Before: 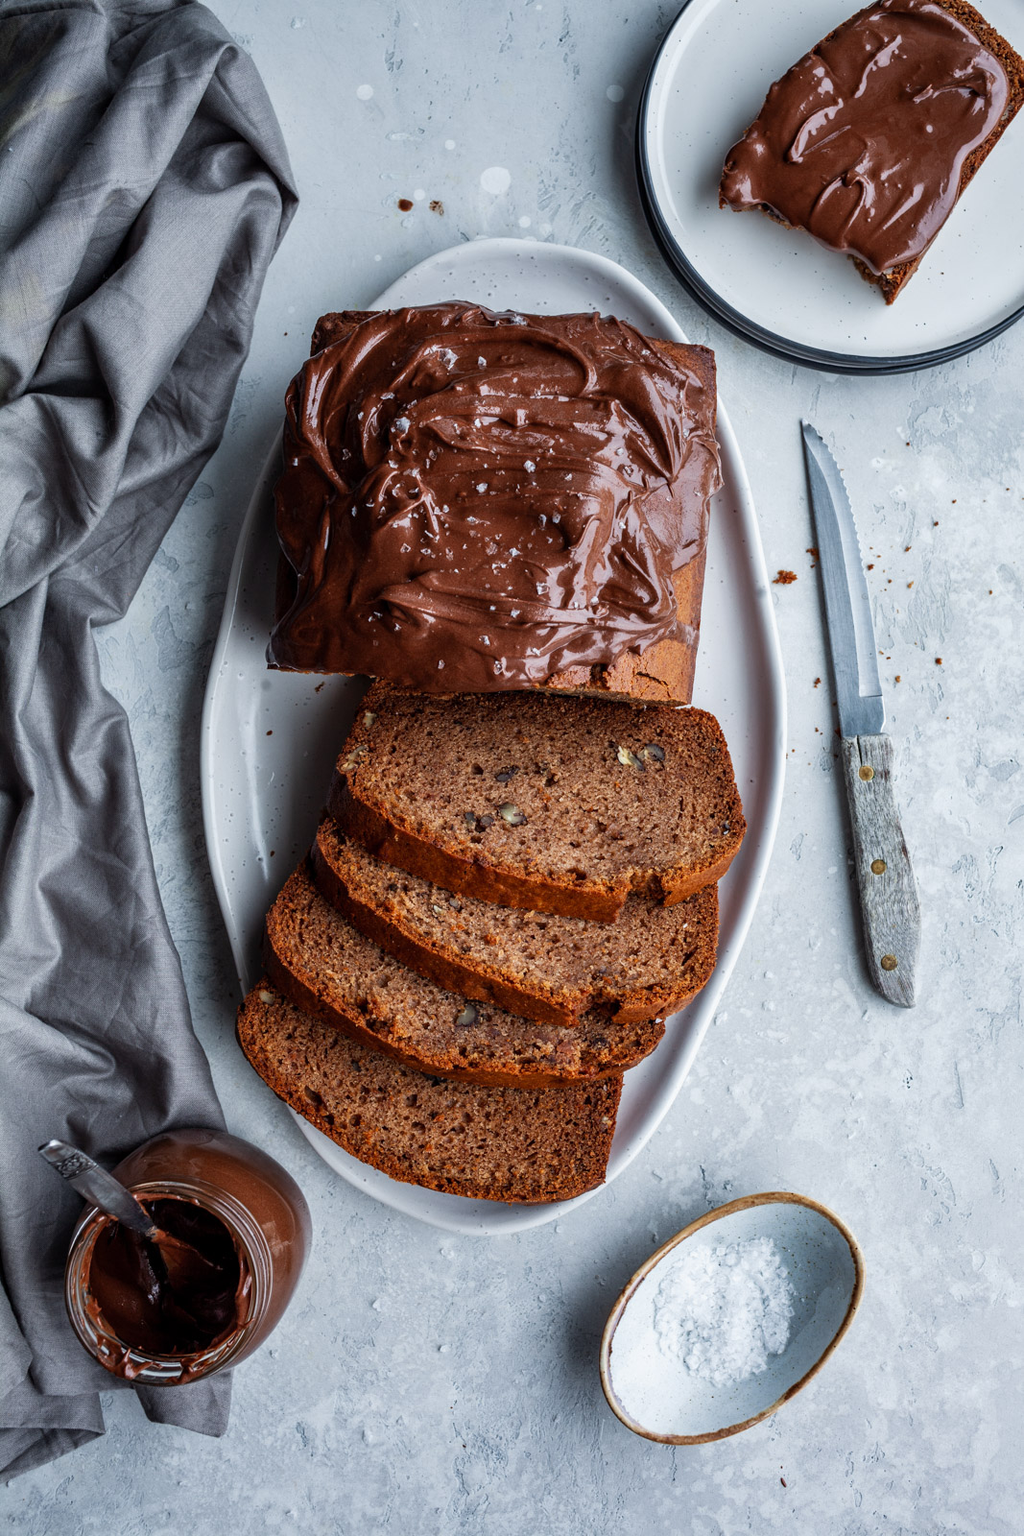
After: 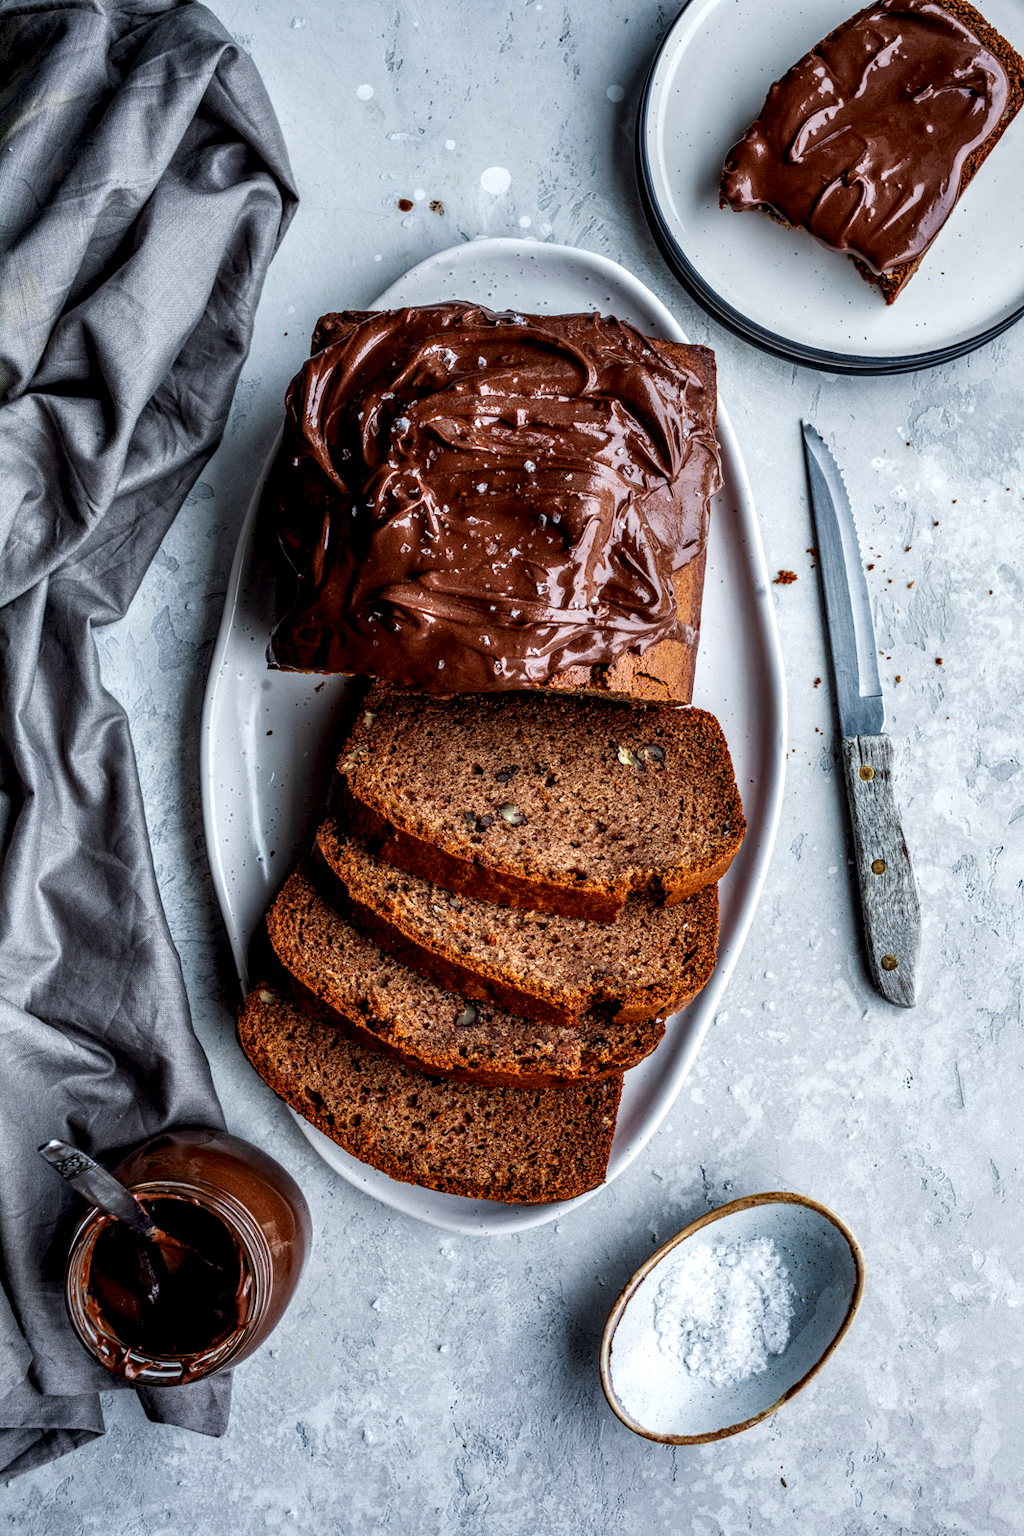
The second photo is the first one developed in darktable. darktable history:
color balance rgb: perceptual saturation grading › global saturation 10%, global vibrance 10%
local contrast: highlights 60%, shadows 60%, detail 160%
